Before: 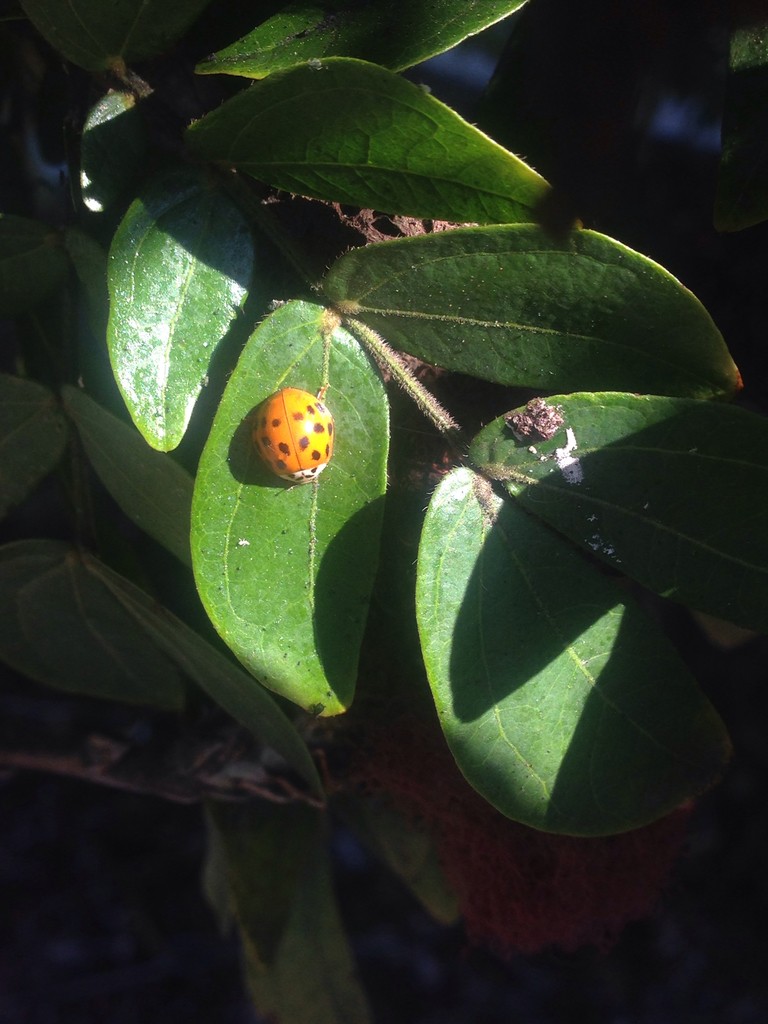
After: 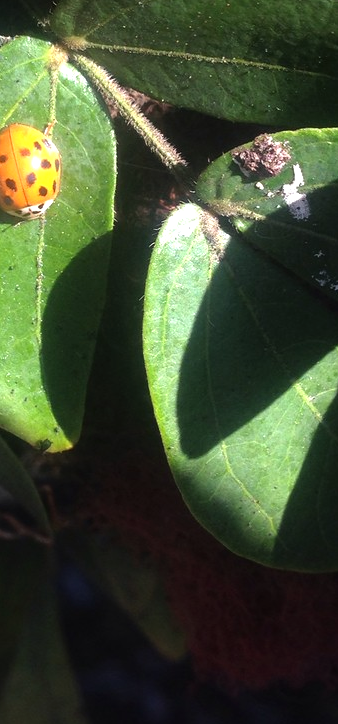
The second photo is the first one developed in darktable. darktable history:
crop: left 35.675%, top 25.872%, right 20.236%, bottom 3.358%
tone equalizer: -8 EV -0.415 EV, -7 EV -0.37 EV, -6 EV -0.347 EV, -5 EV -0.243 EV, -3 EV 0.194 EV, -2 EV 0.36 EV, -1 EV 0.395 EV, +0 EV 0.441 EV, mask exposure compensation -0.509 EV
